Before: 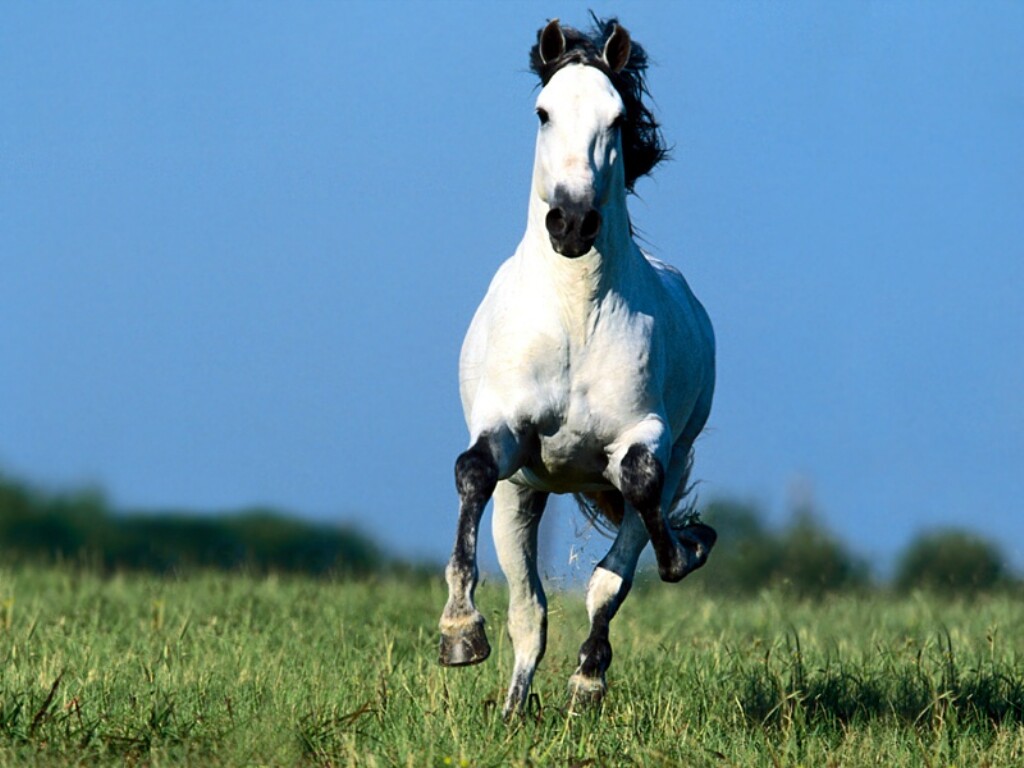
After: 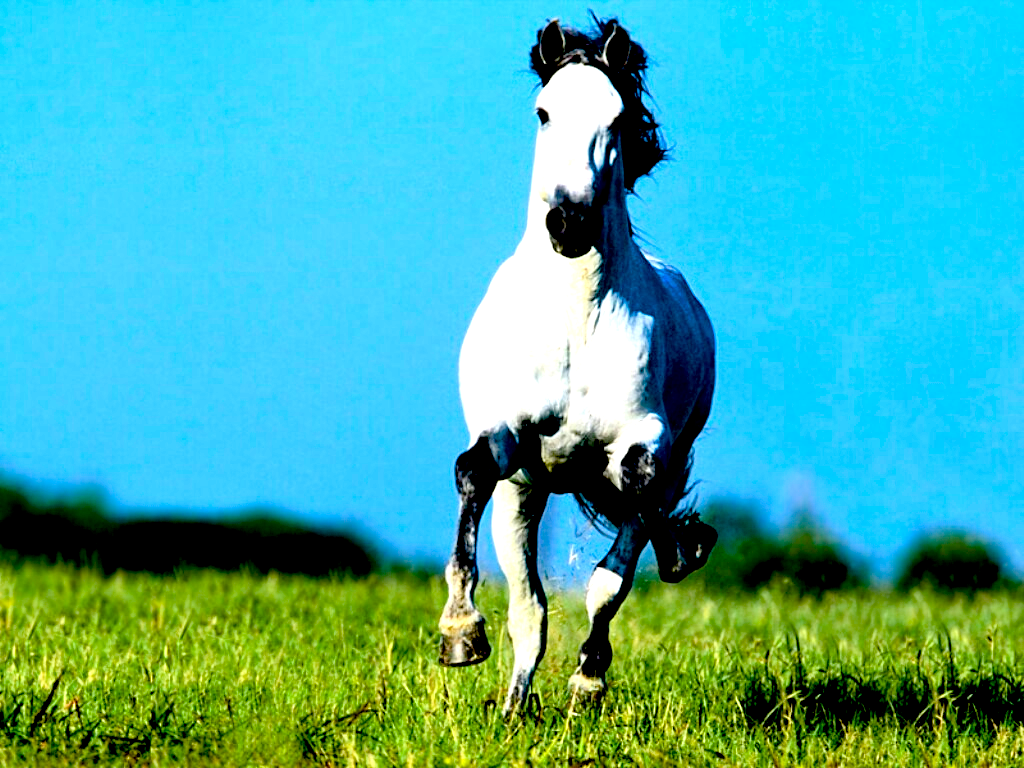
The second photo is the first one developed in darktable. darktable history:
color balance rgb: perceptual saturation grading › global saturation 20%, perceptual saturation grading › highlights -25%, perceptual saturation grading › shadows 25%, global vibrance 50%
exposure: black level correction 0.035, exposure 0.9 EV, compensate highlight preservation false
